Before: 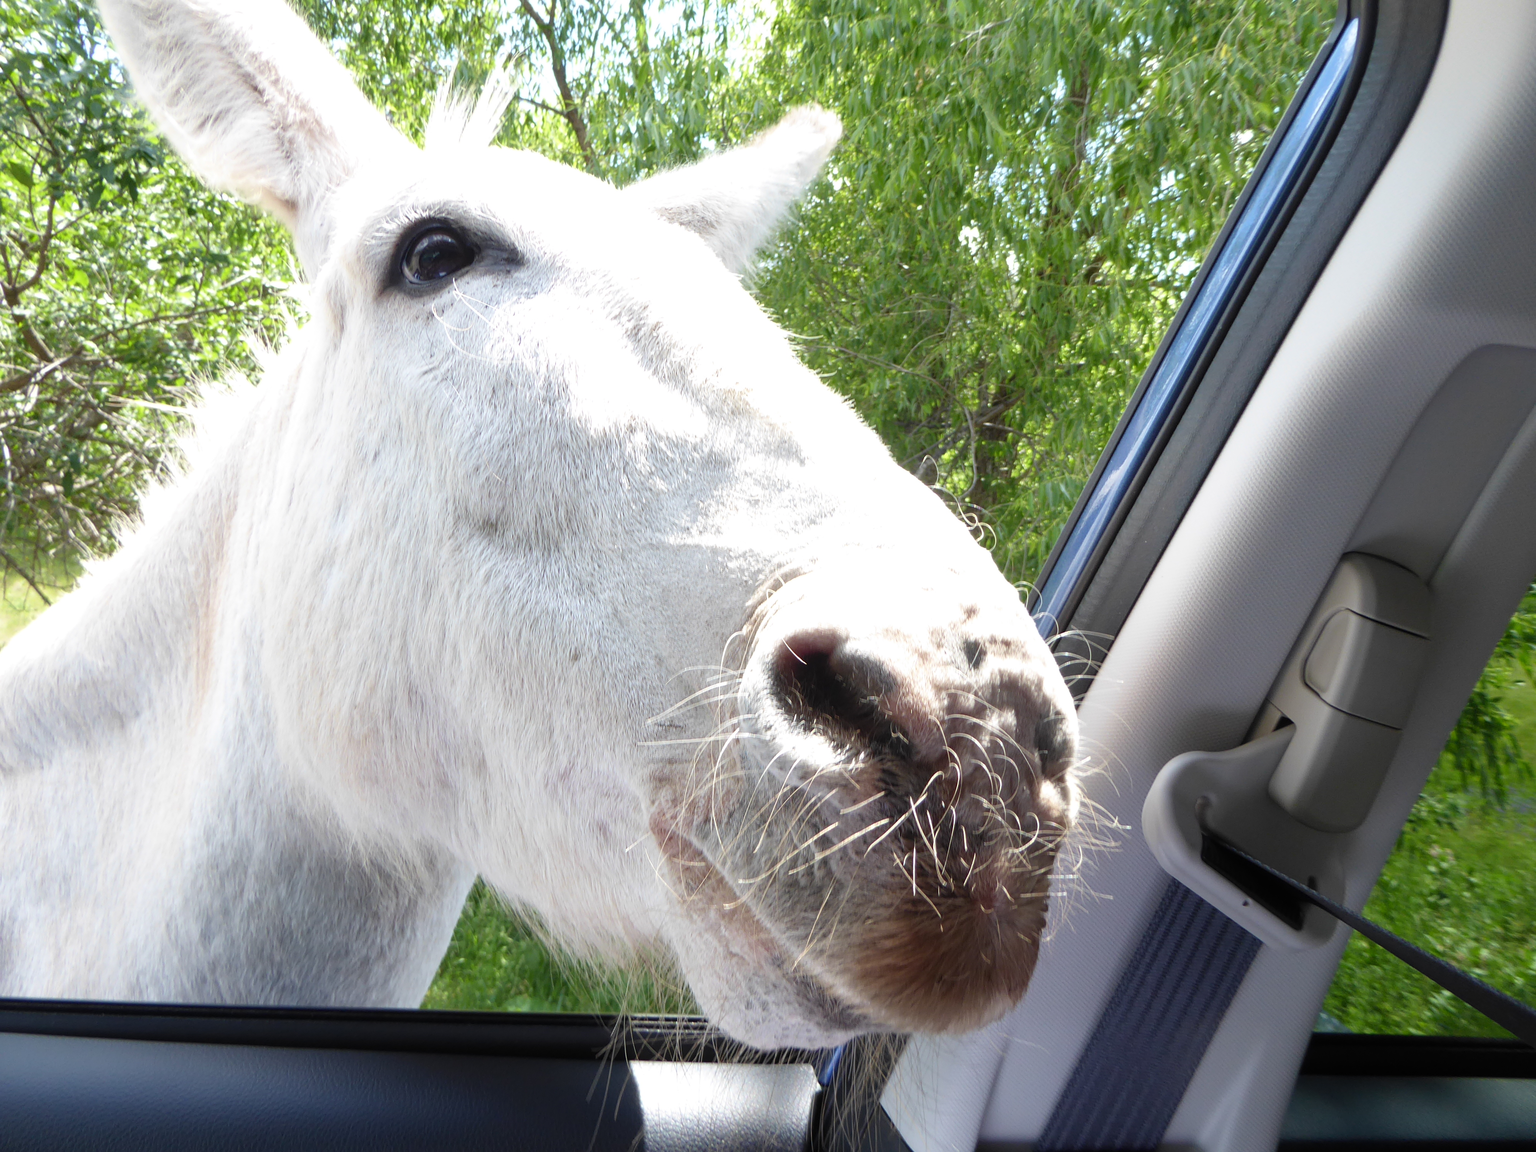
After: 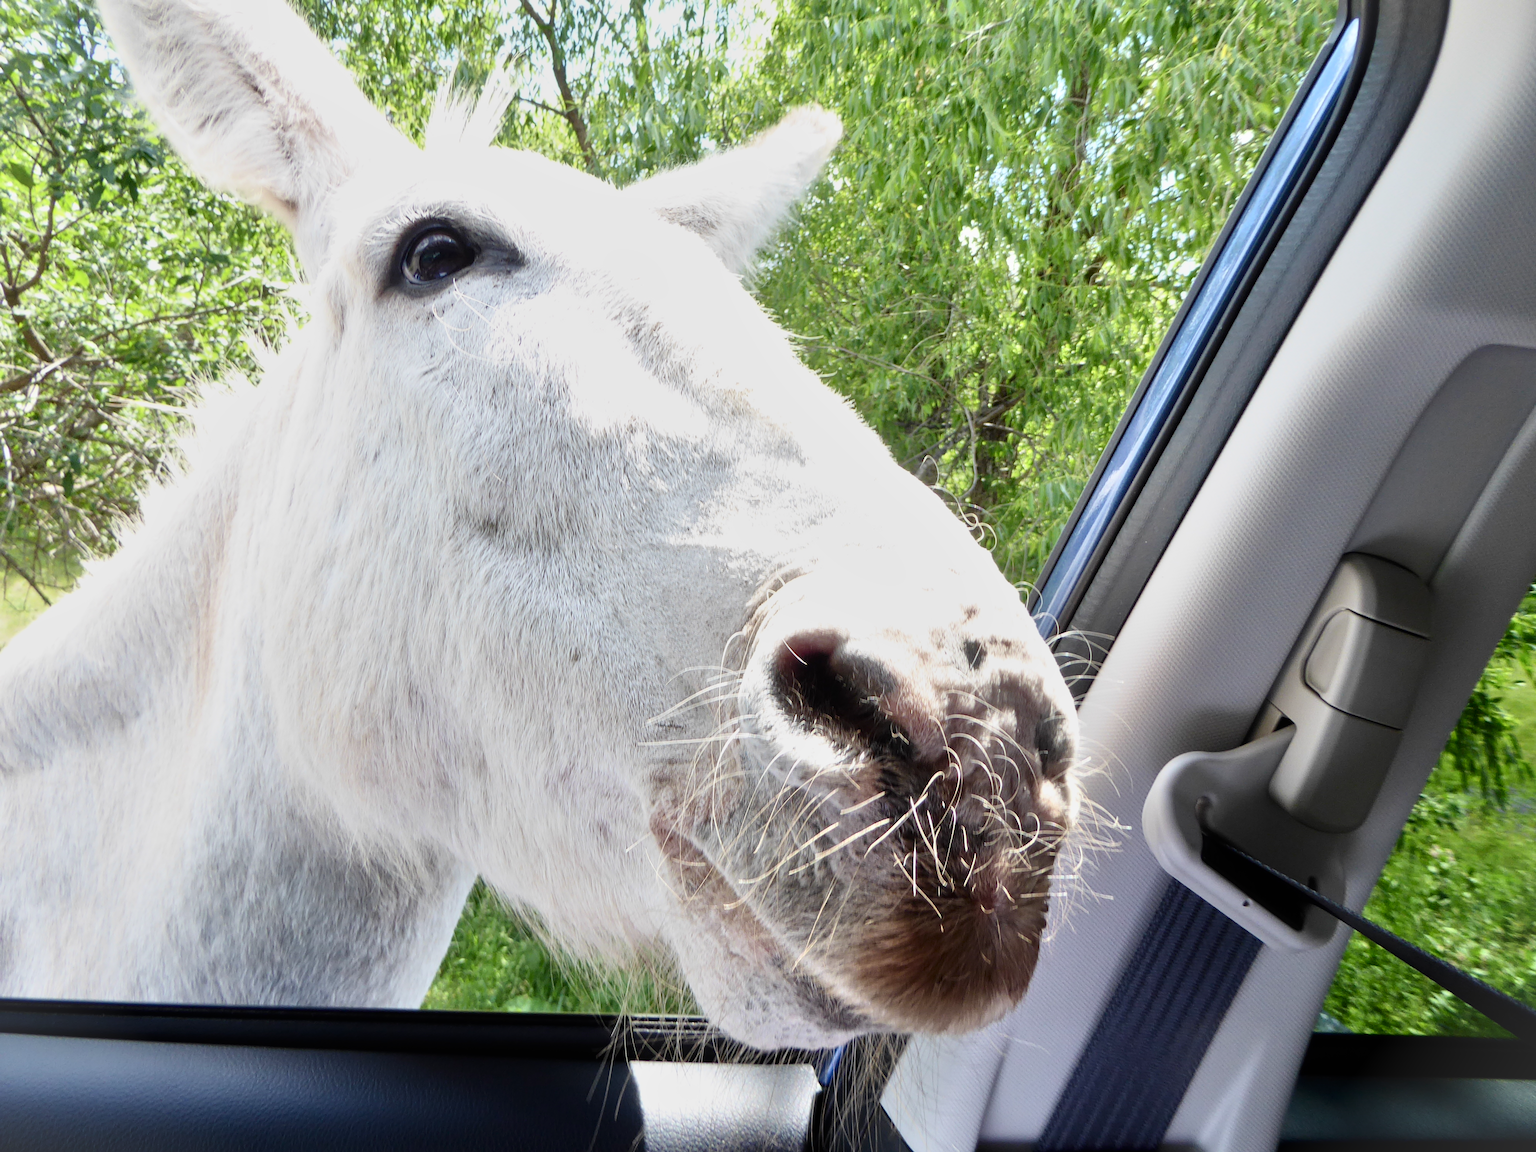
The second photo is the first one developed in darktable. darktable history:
contrast brightness saturation: contrast 0.28
vignetting: fall-off start 100%, brightness 0.05, saturation 0
exposure: black level correction 0, exposure 1.3 EV, compensate exposure bias true, compensate highlight preservation false
tone equalizer: -7 EV 0.15 EV, -6 EV 0.6 EV, -5 EV 1.15 EV, -4 EV 1.33 EV, -3 EV 1.15 EV, -2 EV 0.6 EV, -1 EV 0.15 EV, mask exposure compensation -0.5 EV
